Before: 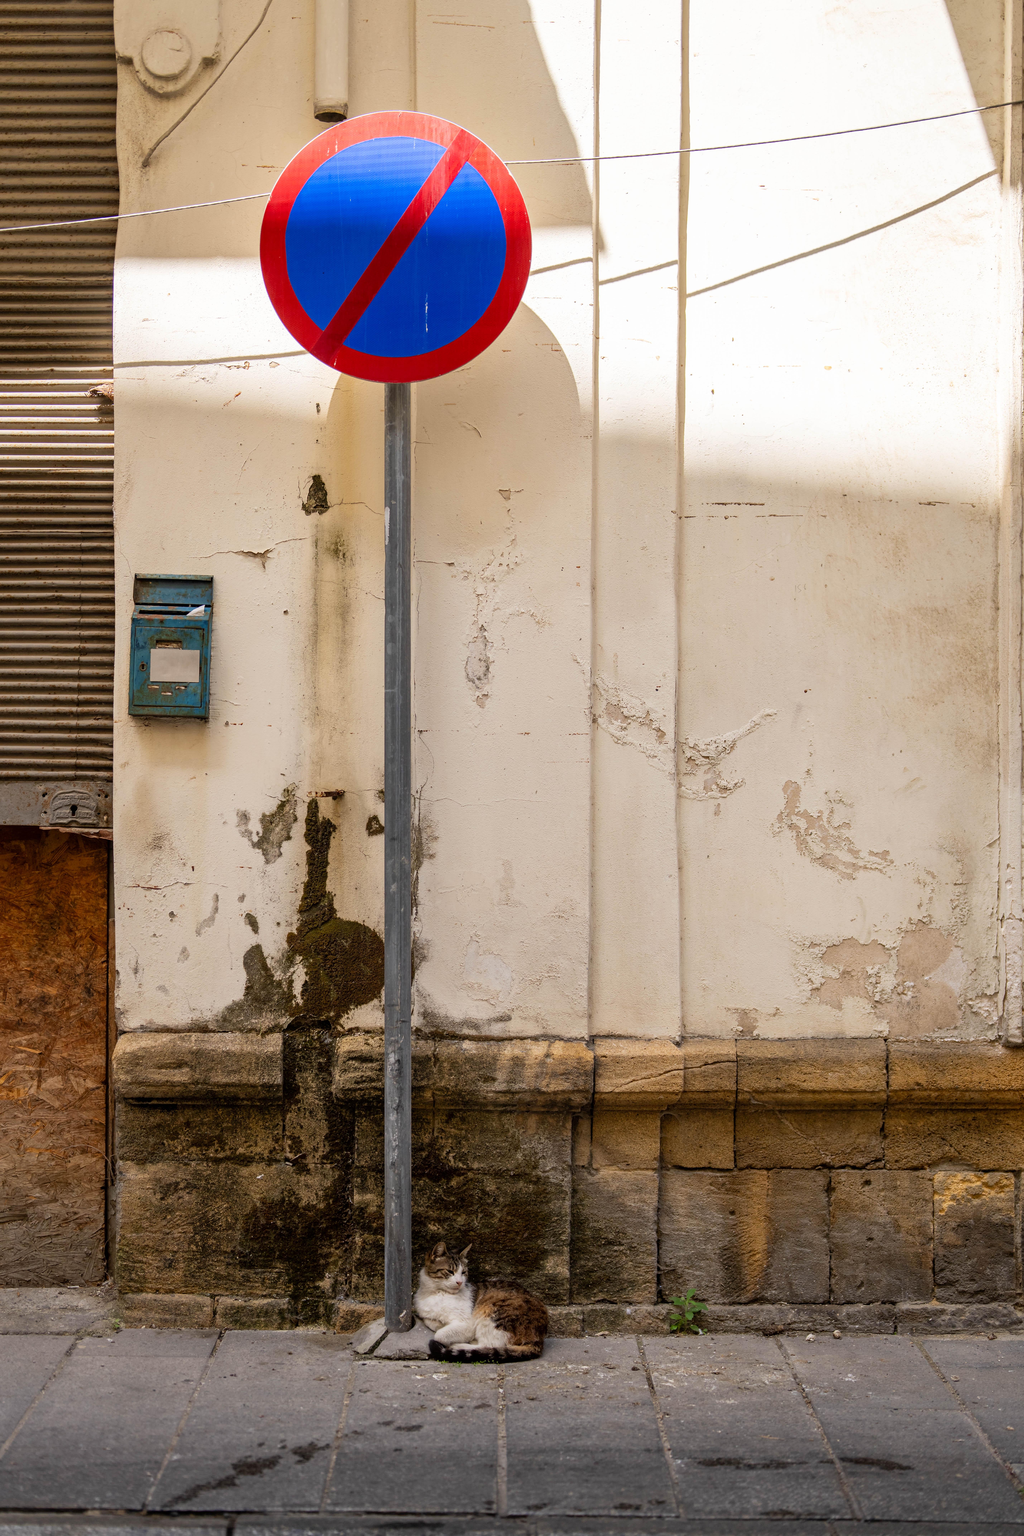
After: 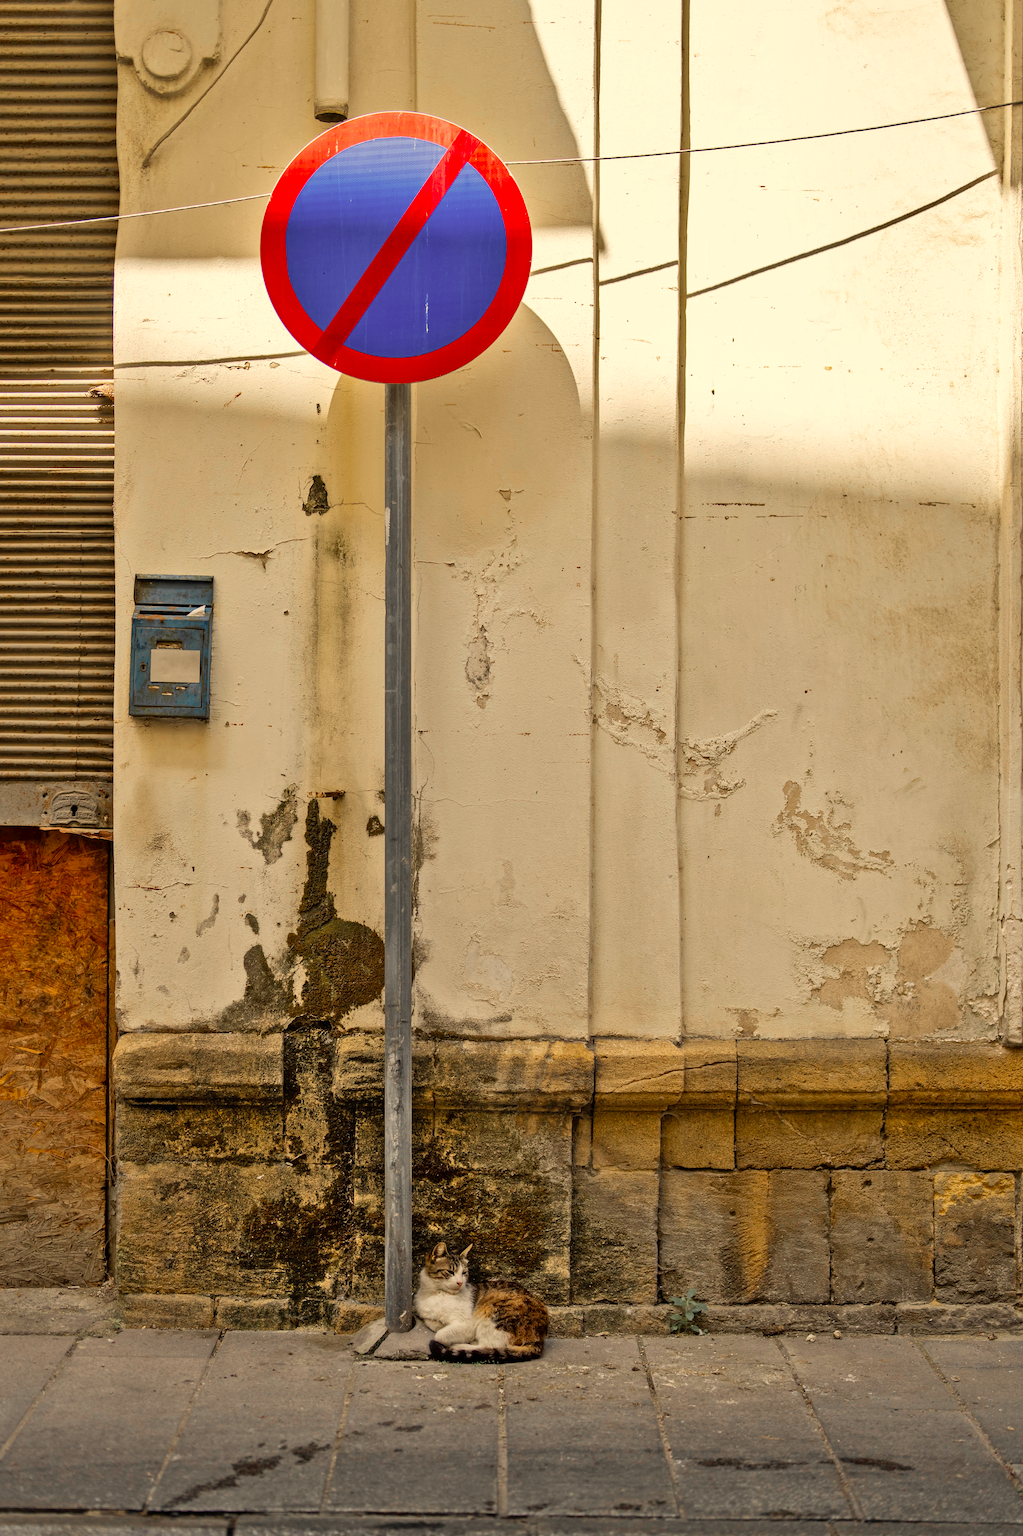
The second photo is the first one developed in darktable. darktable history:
color zones: curves: ch1 [(0, 0.679) (0.143, 0.647) (0.286, 0.261) (0.378, -0.011) (0.571, 0.396) (0.714, 0.399) (0.857, 0.406) (1, 0.679)]
color correction: highlights a* 2.72, highlights b* 22.8
shadows and highlights: shadows 60, soften with gaussian
